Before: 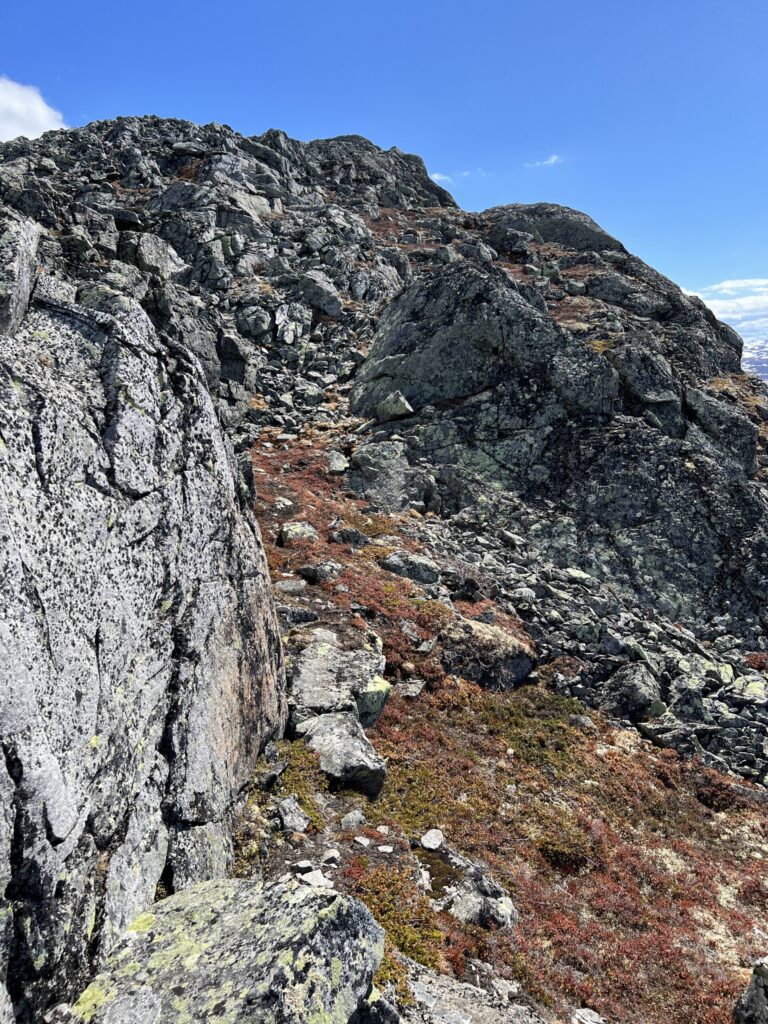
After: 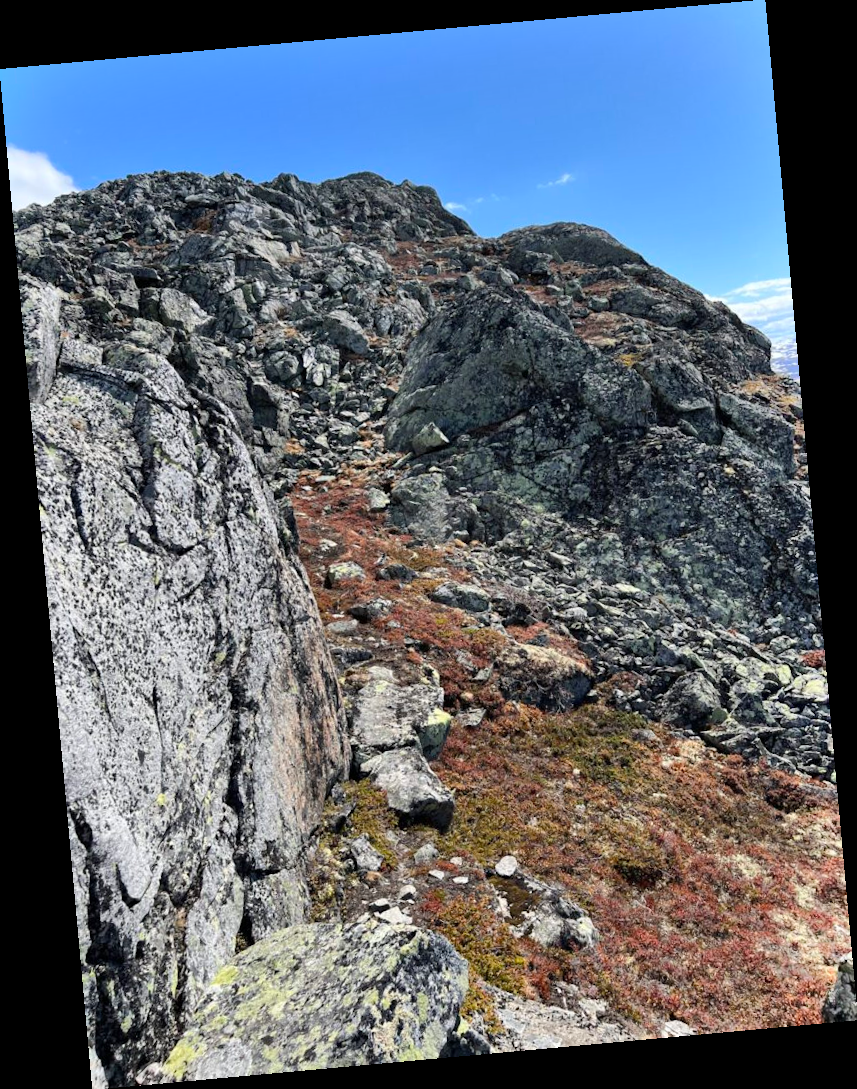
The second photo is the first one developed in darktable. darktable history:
rotate and perspective: rotation -5.2°, automatic cropping off
shadows and highlights: shadows 49, highlights -41, soften with gaussian
